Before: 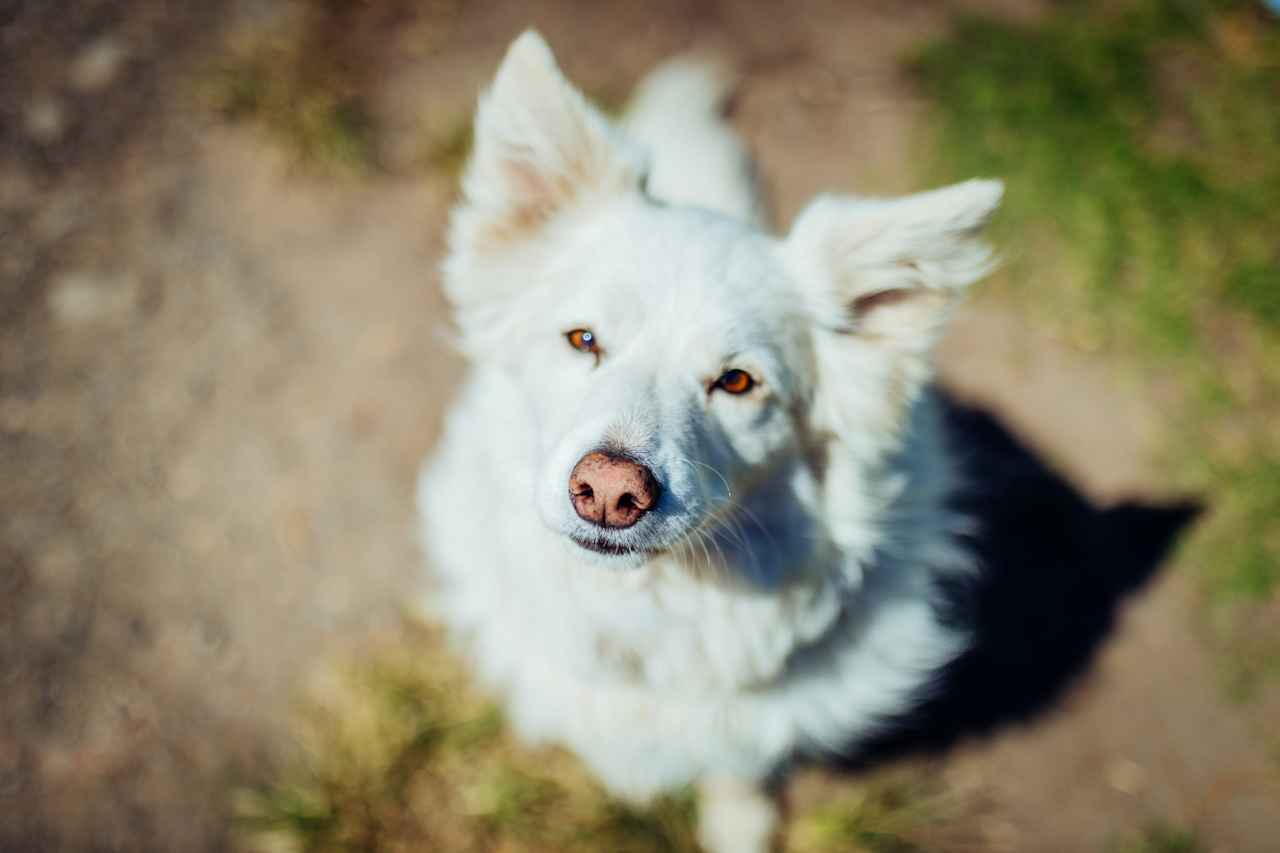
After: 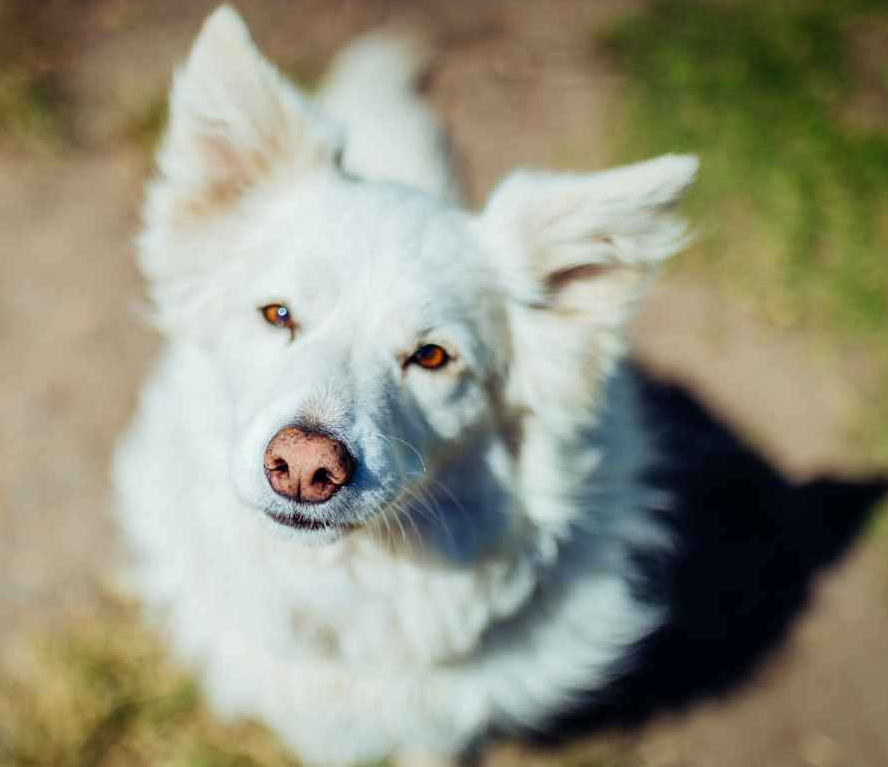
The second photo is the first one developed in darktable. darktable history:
crop and rotate: left 23.879%, top 3.105%, right 6.671%, bottom 6.925%
